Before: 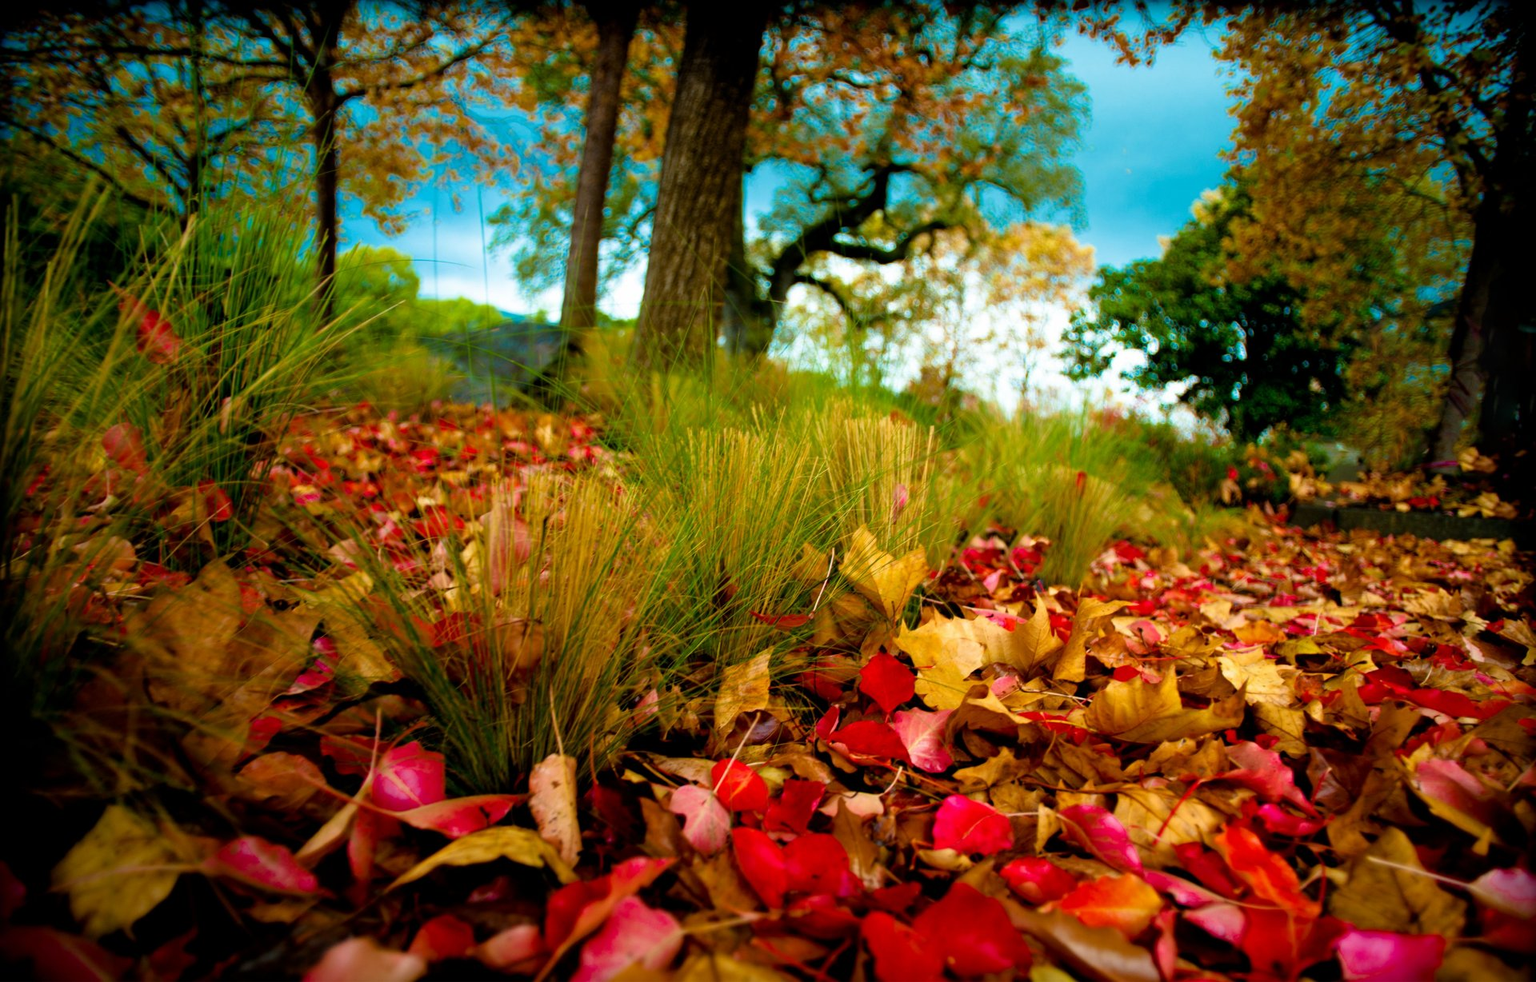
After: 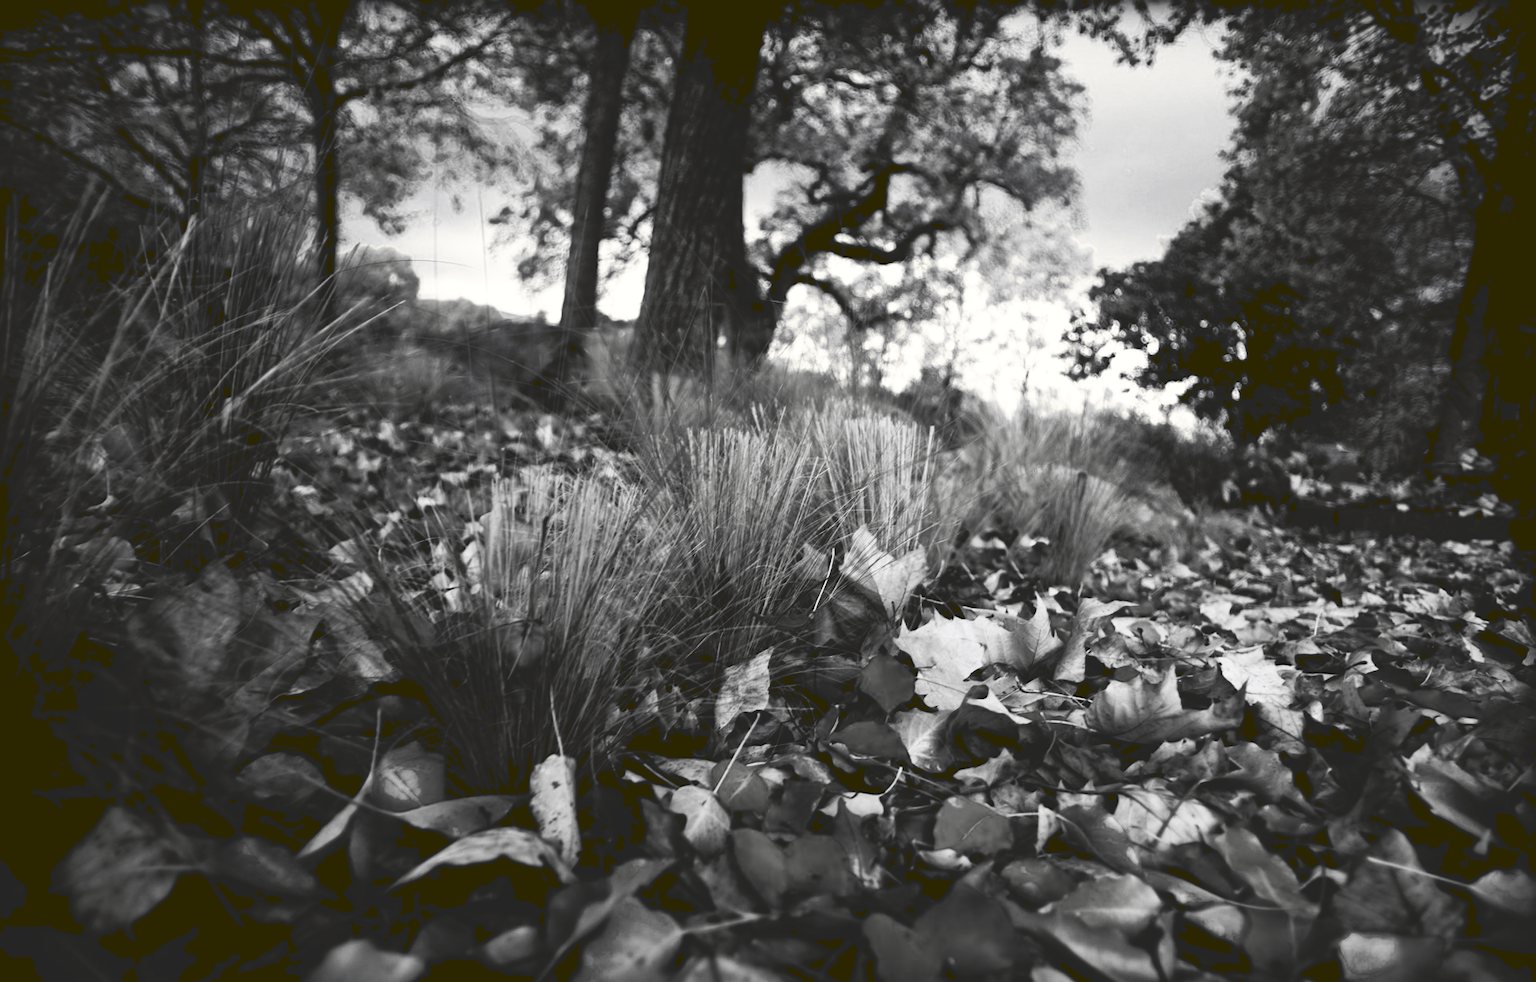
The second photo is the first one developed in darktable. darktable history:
tone curve: curves: ch0 [(0, 0) (0.003, 0.147) (0.011, 0.147) (0.025, 0.147) (0.044, 0.147) (0.069, 0.147) (0.1, 0.15) (0.136, 0.158) (0.177, 0.174) (0.224, 0.198) (0.277, 0.241) (0.335, 0.292) (0.399, 0.361) (0.468, 0.452) (0.543, 0.568) (0.623, 0.679) (0.709, 0.793) (0.801, 0.886) (0.898, 0.966) (1, 1)], preserve colors none
color look up table: target L [100, 89.53, 87.41, 82.17, 71.71, 62.97, 80.24, 61.7, 47.5, 54.24, 32.75, 13.23, 9.263, 200.46, 79.88, 70.73, 65.24, 60.94, 51.75, 44.82, 40.73, 25.32, 27.53, 23.07, 100, 77.34, 81.69, 78.07, 67.74, 76.98, 69.61, 77.71, 81.93, 48.04, 49.37, 45.63, 46.83, 45.09, 40.18, 19.4, 19.87, 11.26, 94.45, 86.7, 84.56, 62.46, 62.97, 47.77, 24.42], target a [-0.652, -0.003, -0.001, 0.001, 0.001, 0.001, 0, 0.001, 0.001, 0.001, 0, -0.133, -1.119, 0, 0, 0.001, 0.001, 0, 0.001, 0, 0.001, 0, 0, 0, -0.652, 0, 0, 0, 0.001, 0, 0, 0, 0.001 ×7, 0, 0, -0.135, -0.291, -0.002, -0.001, 0.001, 0.001, 0.001, 0], target b [8.393, 0.026, 0.002, -0.006, -0.005, -0.005, 0.002, -0.005, -0.005, -0.005, -0.001, 1.693, 15.02, 0, 0.002, -0.005, -0.005, 0.001, -0.005, -0.001, -0.005, -0.001, -0.001, -0.001, 8.393, 0.002, 0.002, 0.002, -0.005, 0.002, 0.002, 0.002, -0.006, -0.005, -0.005, -0.005, -0.007, -0.005, -0.005, -0.001, 0, 1.724, 3.646, 0.025, 0.003, -0.005, -0.005, -0.005, 0.006], num patches 49
